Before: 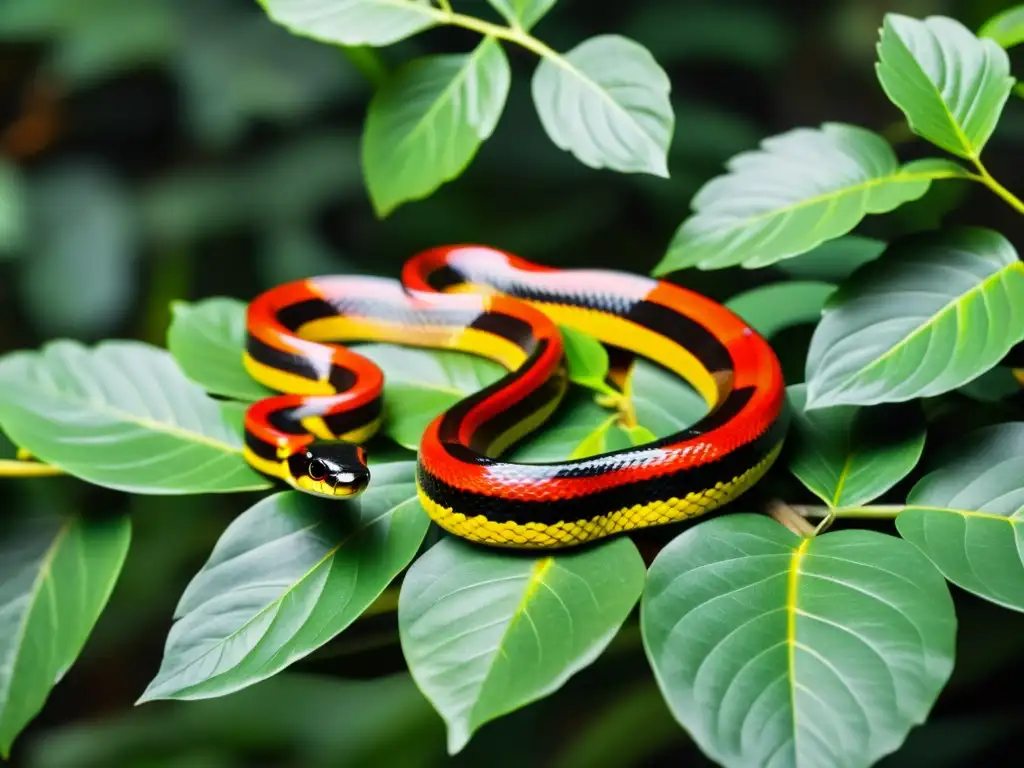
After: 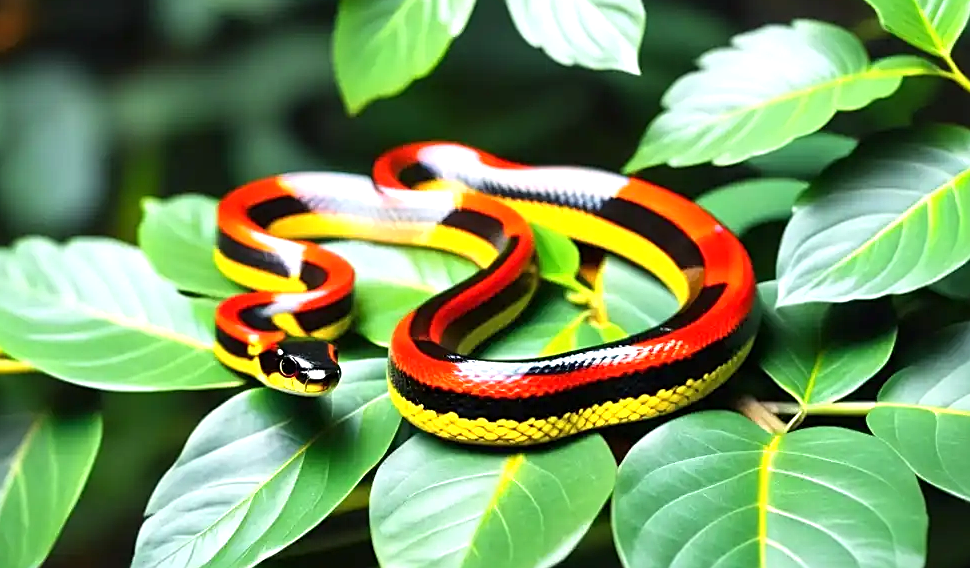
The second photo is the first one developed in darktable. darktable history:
crop and rotate: left 2.929%, top 13.429%, right 2.282%, bottom 12.592%
exposure: black level correction 0, exposure 0.691 EV, compensate exposure bias true, compensate highlight preservation false
sharpen: on, module defaults
